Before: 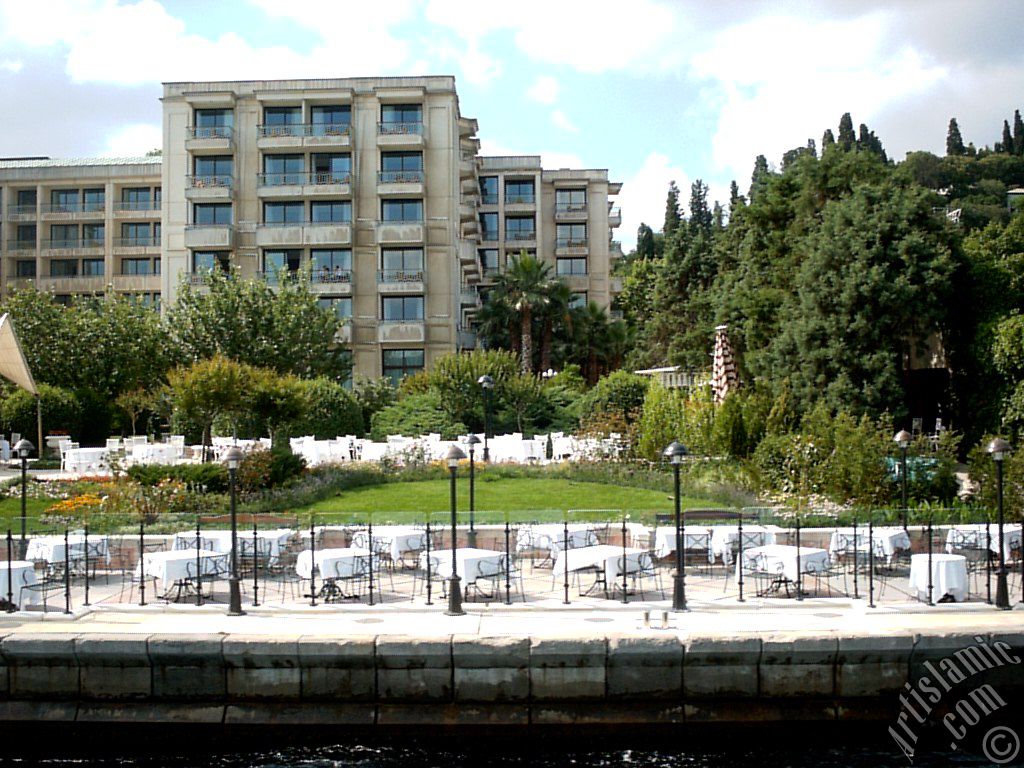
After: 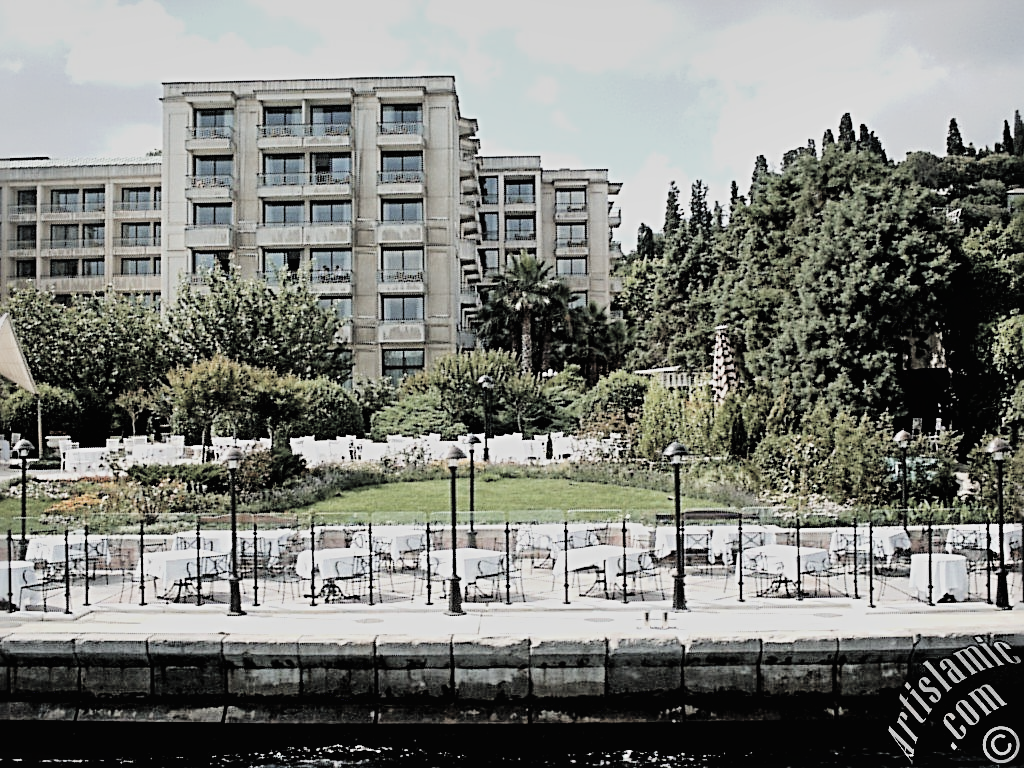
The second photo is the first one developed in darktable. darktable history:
sharpen: radius 3.722, amount 0.929
shadows and highlights: shadows 48.6, highlights -40.94, soften with gaussian
contrast brightness saturation: brightness 0.188, saturation -0.494
filmic rgb: black relative exposure -9.21 EV, white relative exposure 6.83 EV, hardness 3.1, contrast 1.052
